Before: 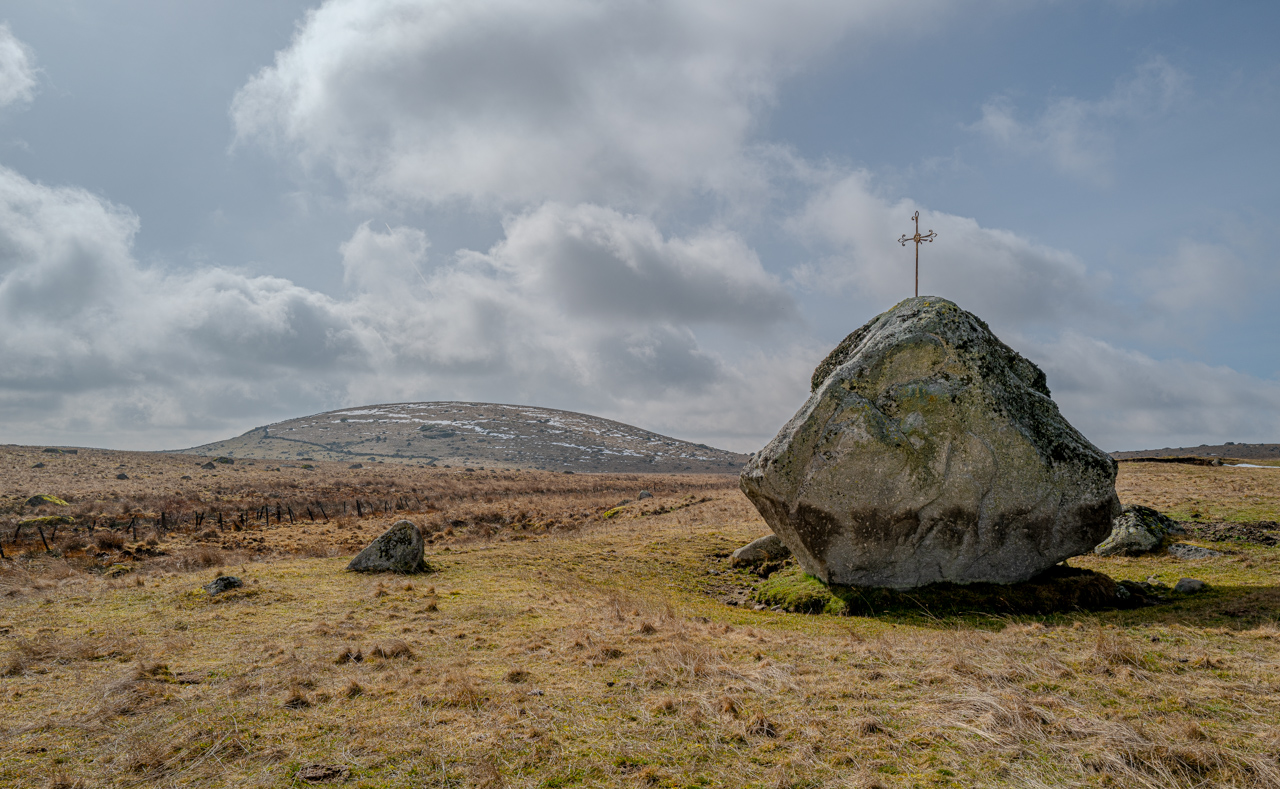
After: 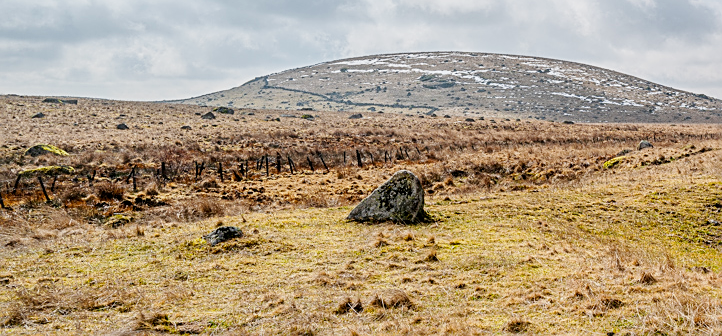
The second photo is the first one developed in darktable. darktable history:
sharpen: on, module defaults
crop: top 44.483%, right 43.593%, bottom 12.892%
base curve: curves: ch0 [(0, 0) (0.005, 0.002) (0.15, 0.3) (0.4, 0.7) (0.75, 0.95) (1, 1)], preserve colors none
